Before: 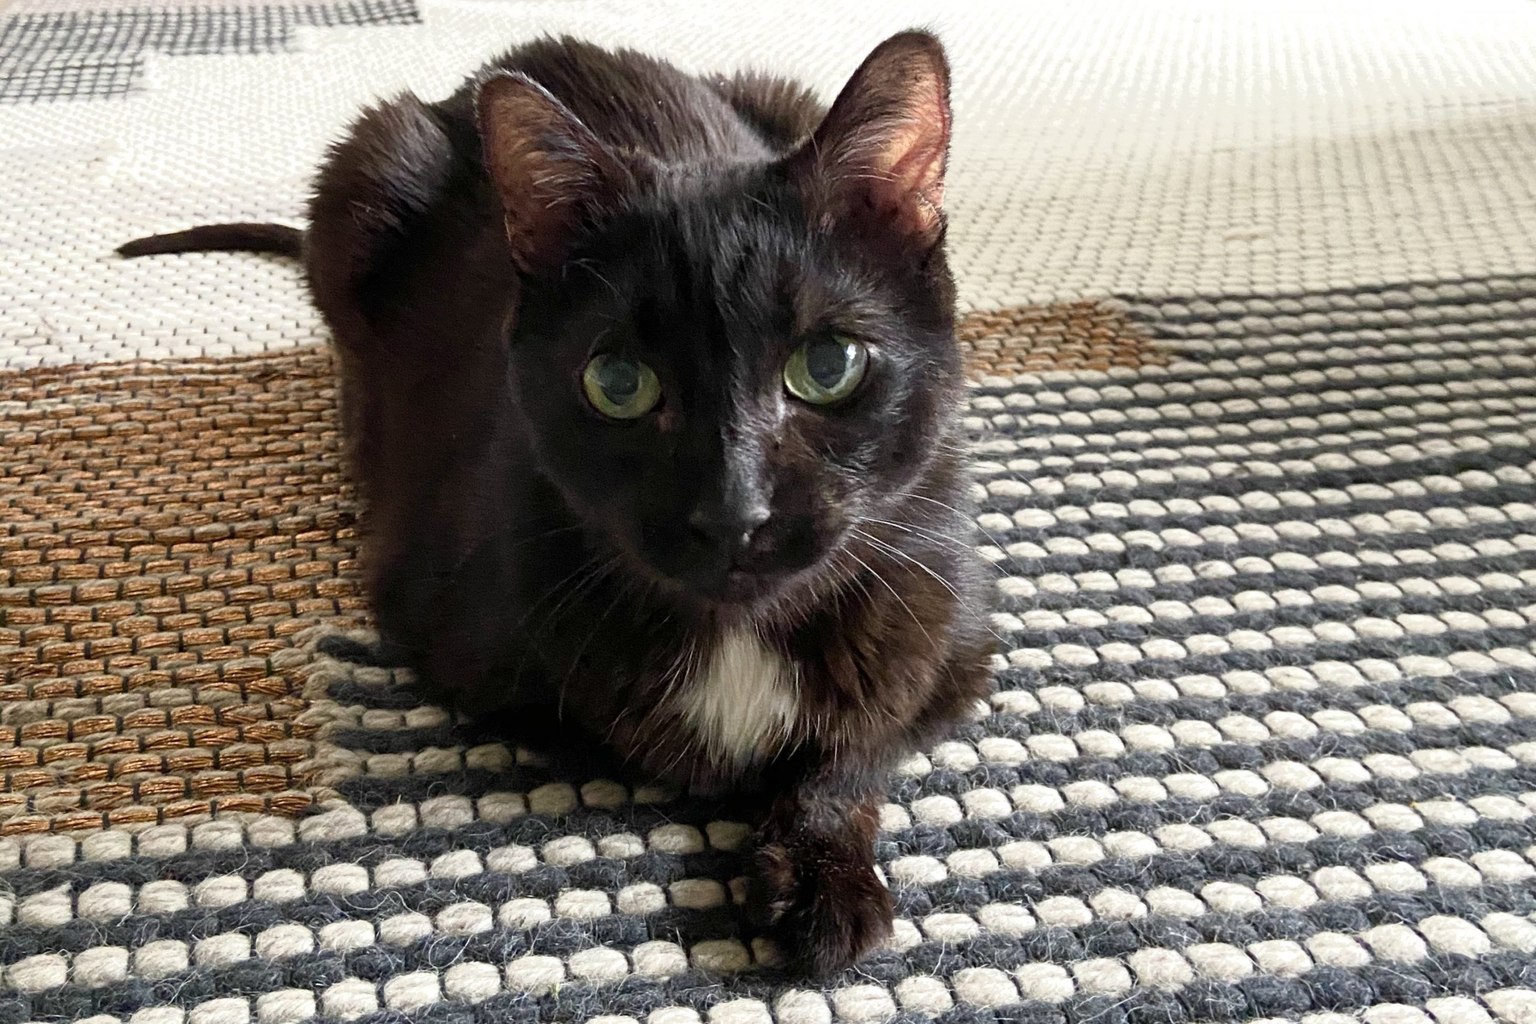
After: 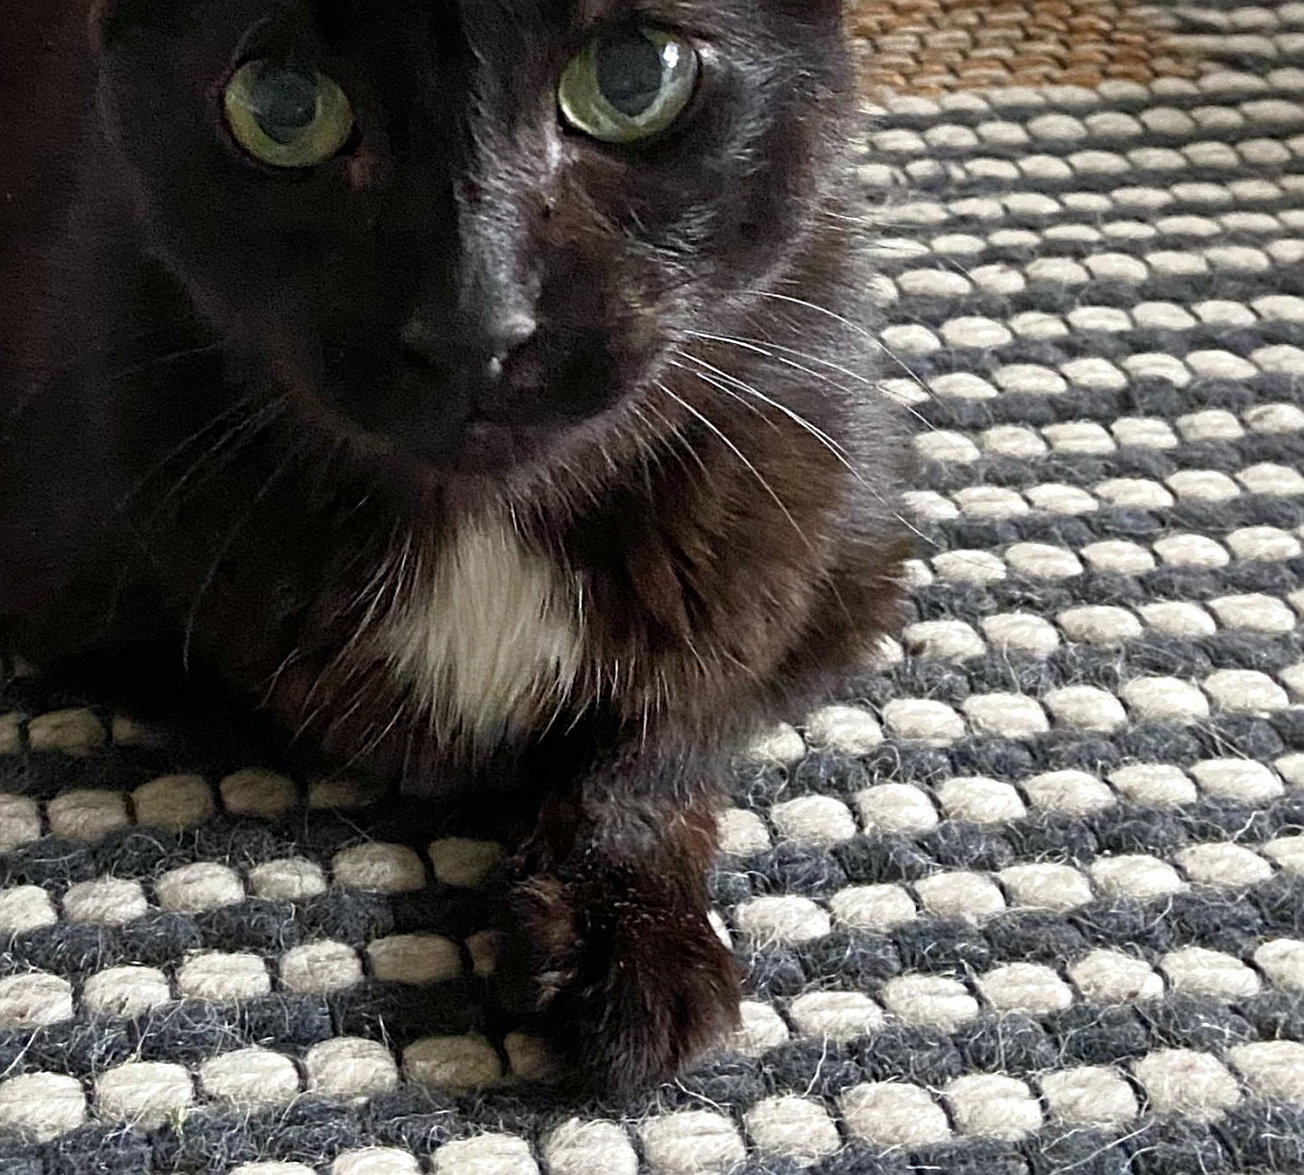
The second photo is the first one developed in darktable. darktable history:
sharpen: on, module defaults
crop and rotate: left 29.237%, top 31.152%, right 19.807%
white balance: emerald 1
base curve: curves: ch0 [(0, 0) (0.74, 0.67) (1, 1)]
